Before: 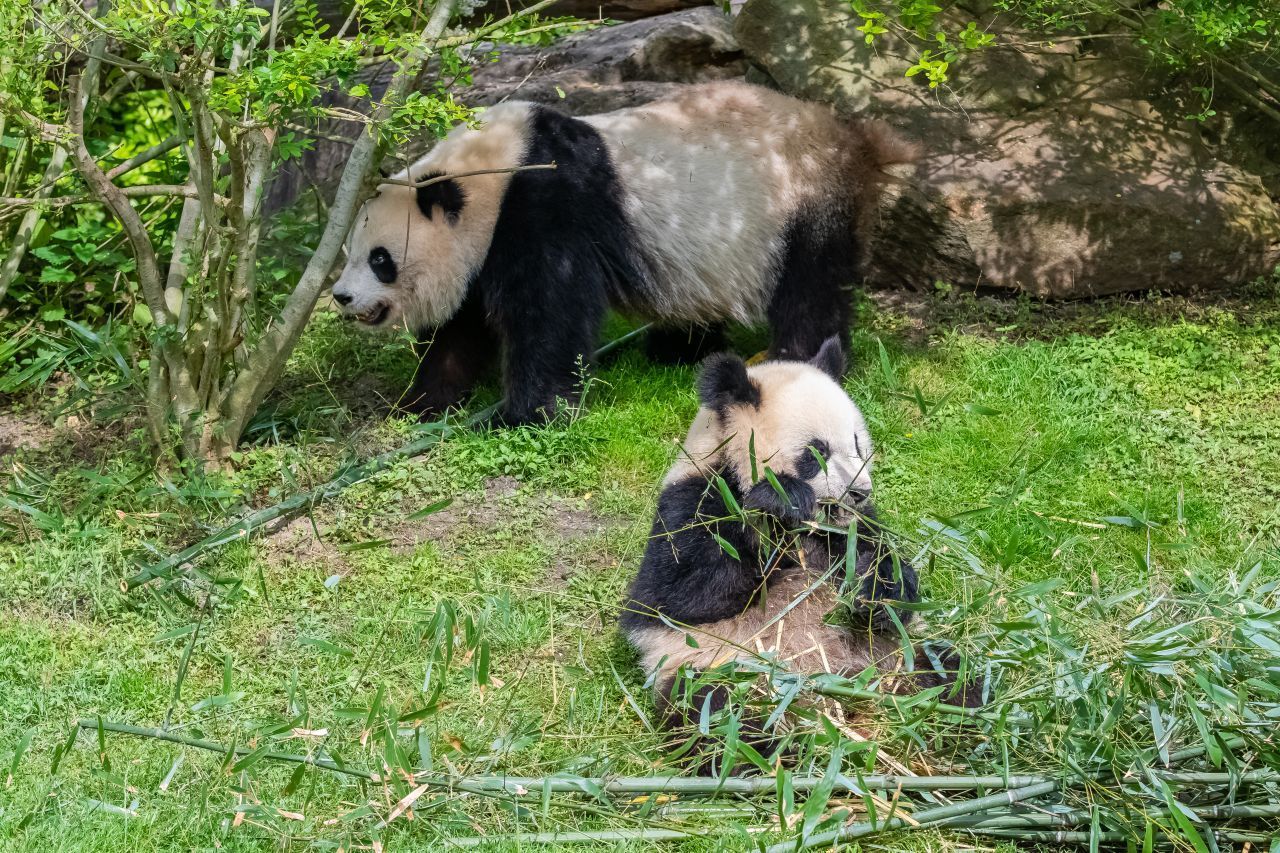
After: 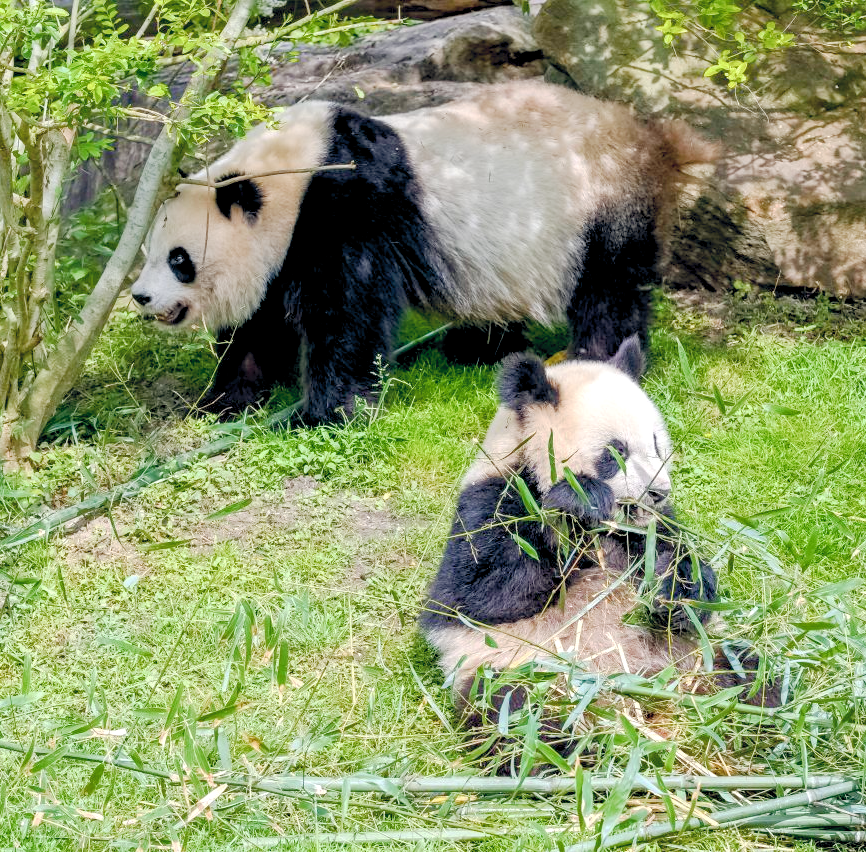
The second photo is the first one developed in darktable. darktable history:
color balance rgb: global offset › chroma 0.061%, global offset › hue 253.32°, perceptual saturation grading › global saturation 44.496%, perceptual saturation grading › highlights -50.359%, perceptual saturation grading › shadows 30.972%, global vibrance 15.131%
crop and rotate: left 15.728%, right 16.592%
exposure: black level correction 0.005, exposure 0.28 EV, compensate highlight preservation false
color correction: highlights b* -0.054, saturation 0.829
tone equalizer: on, module defaults
contrast brightness saturation: brightness 0.151
base curve: curves: ch0 [(0, 0) (0.262, 0.32) (0.722, 0.705) (1, 1)], preserve colors none
